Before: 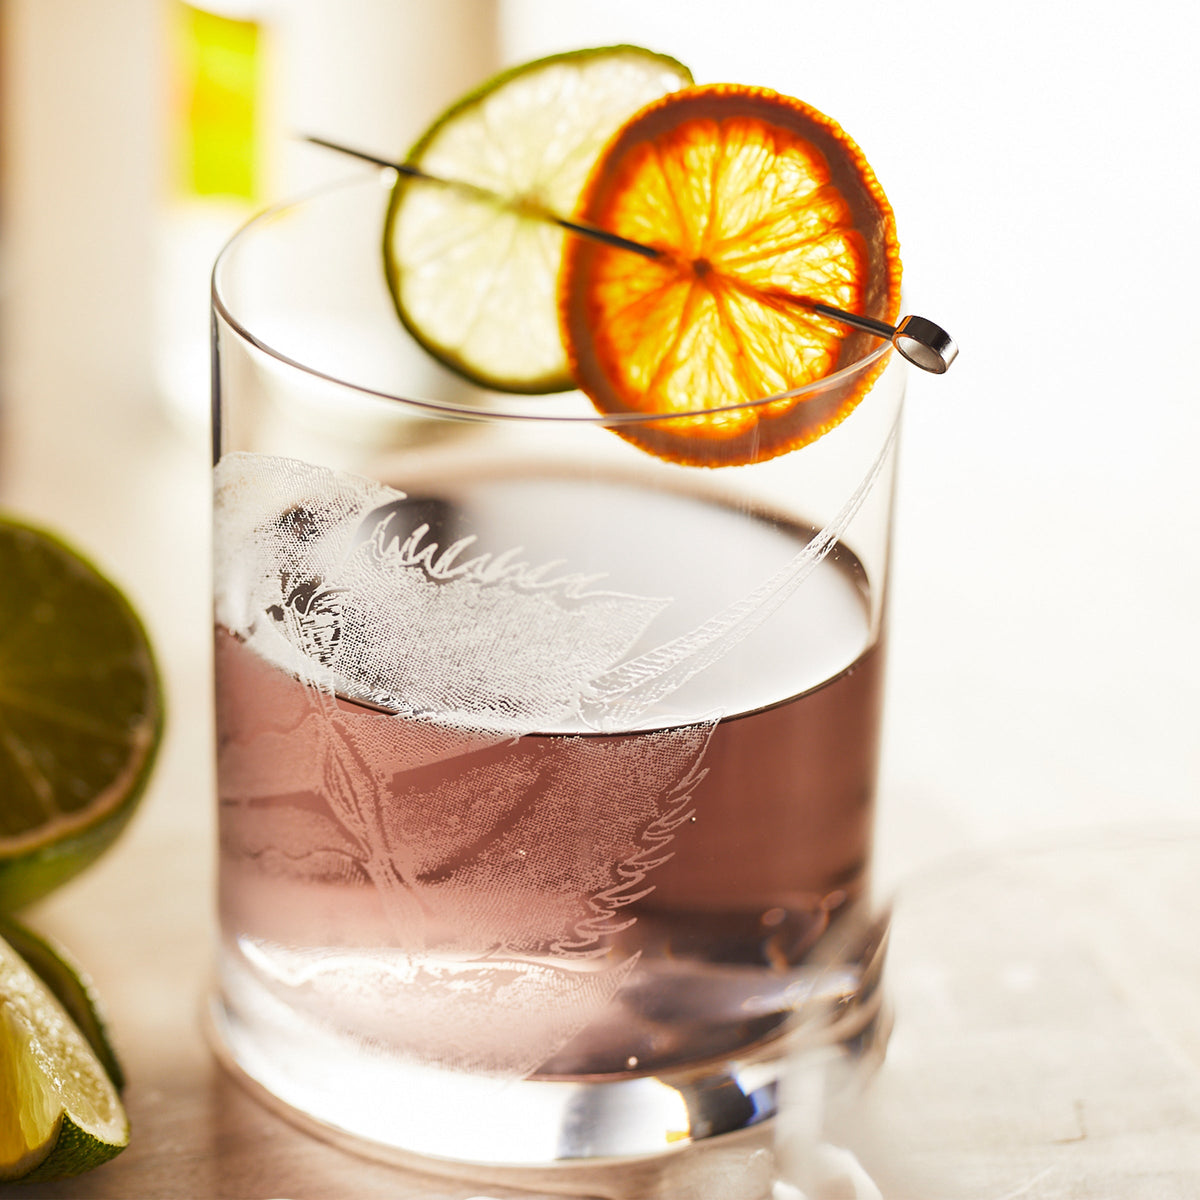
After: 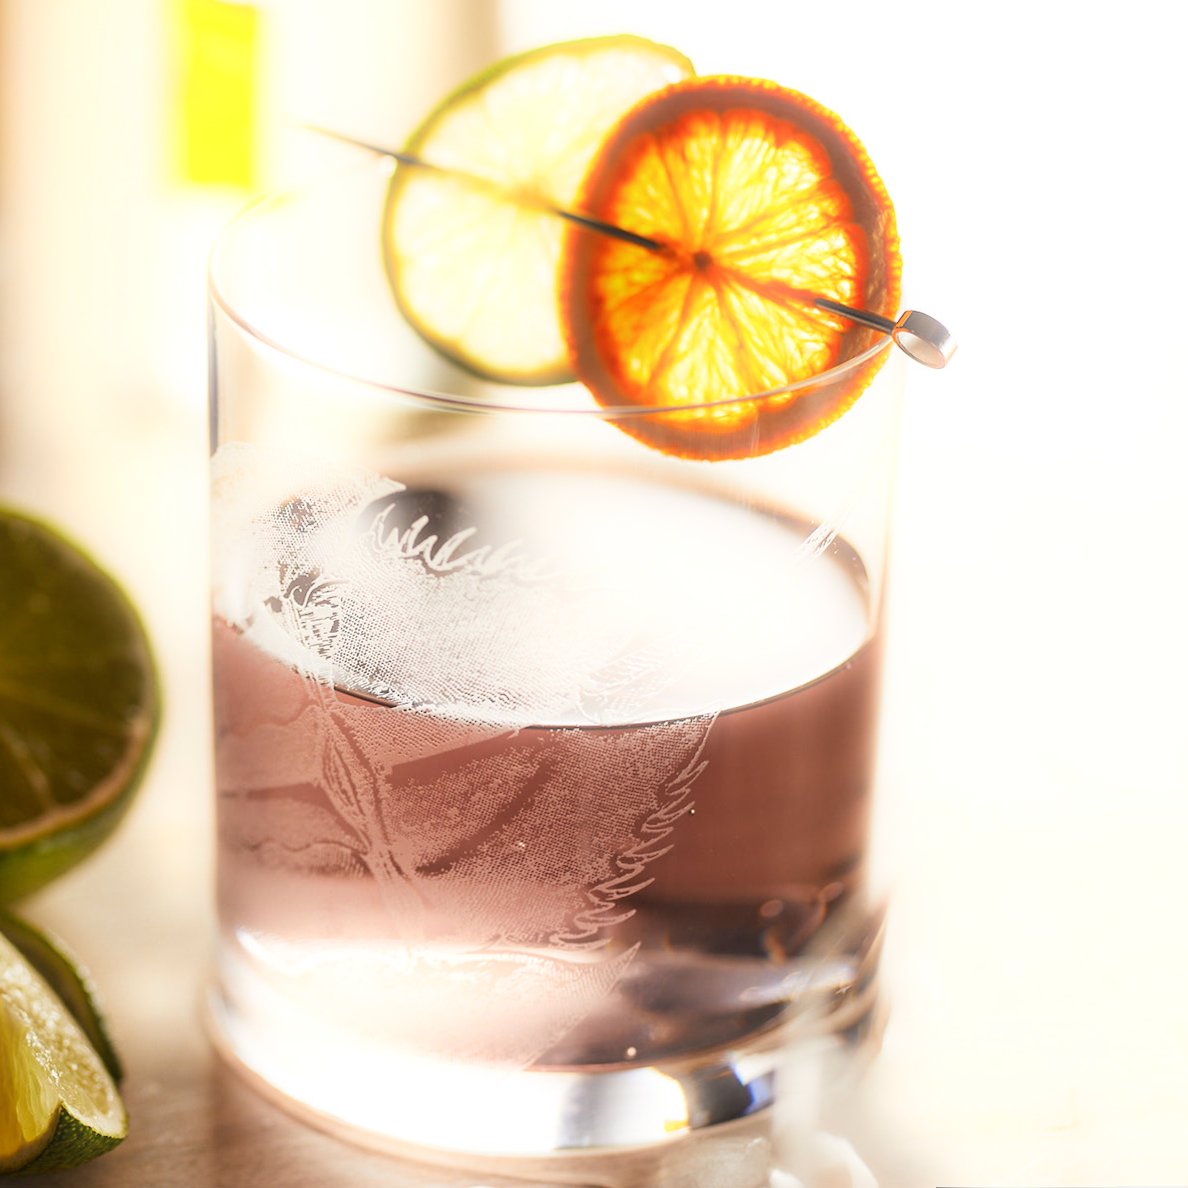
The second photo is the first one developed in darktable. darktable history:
rotate and perspective: rotation 0.174°, lens shift (vertical) 0.013, lens shift (horizontal) 0.019, shear 0.001, automatic cropping original format, crop left 0.007, crop right 0.991, crop top 0.016, crop bottom 0.997
bloom: size 5%, threshold 95%, strength 15%
